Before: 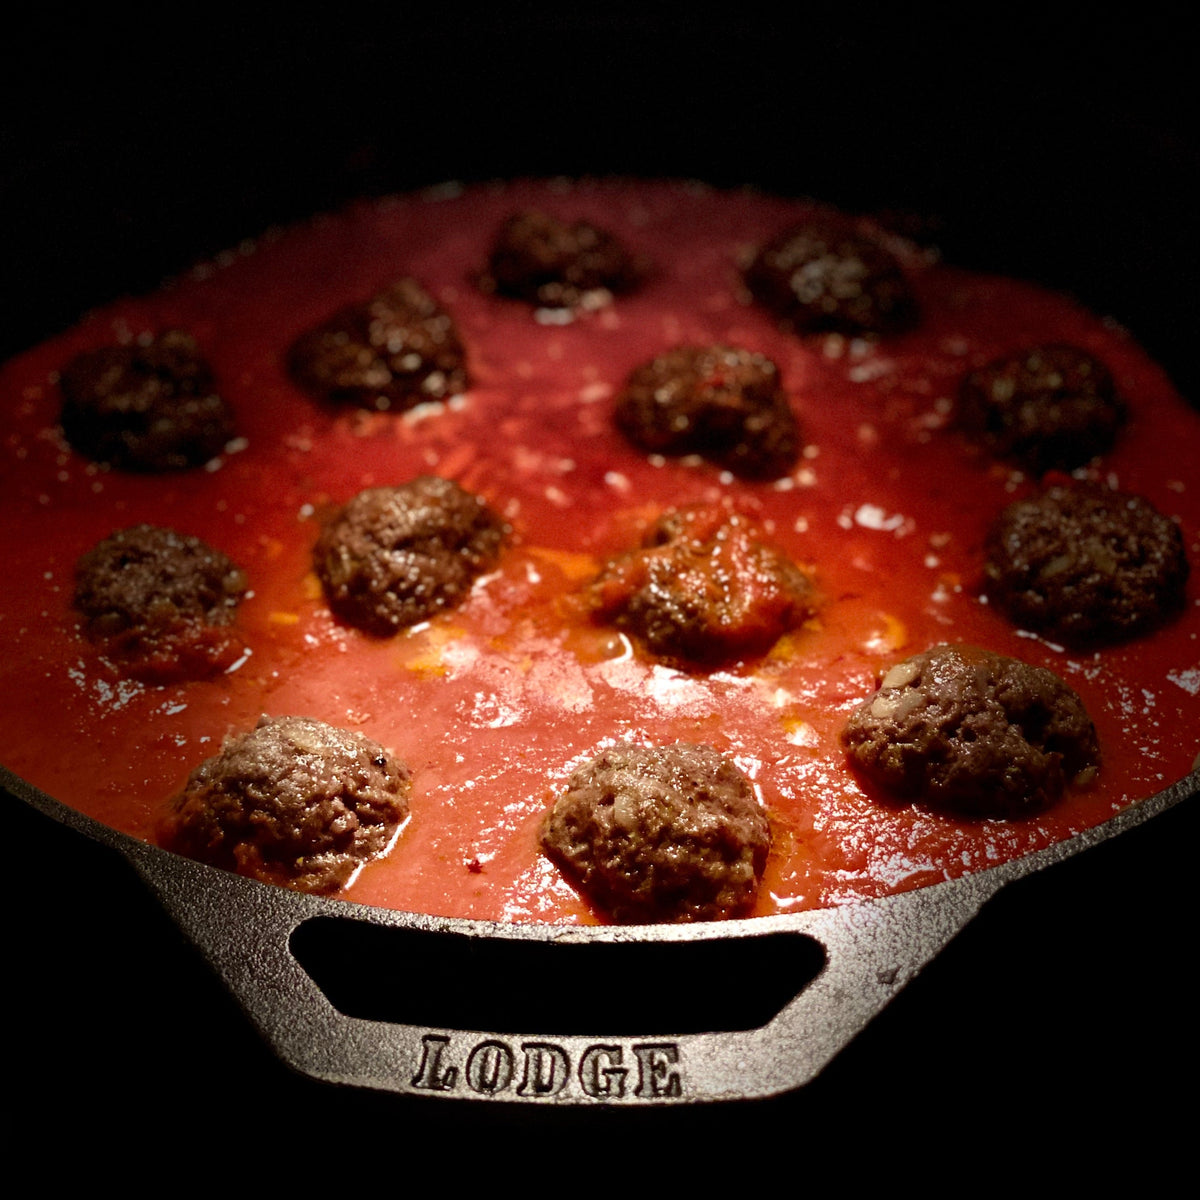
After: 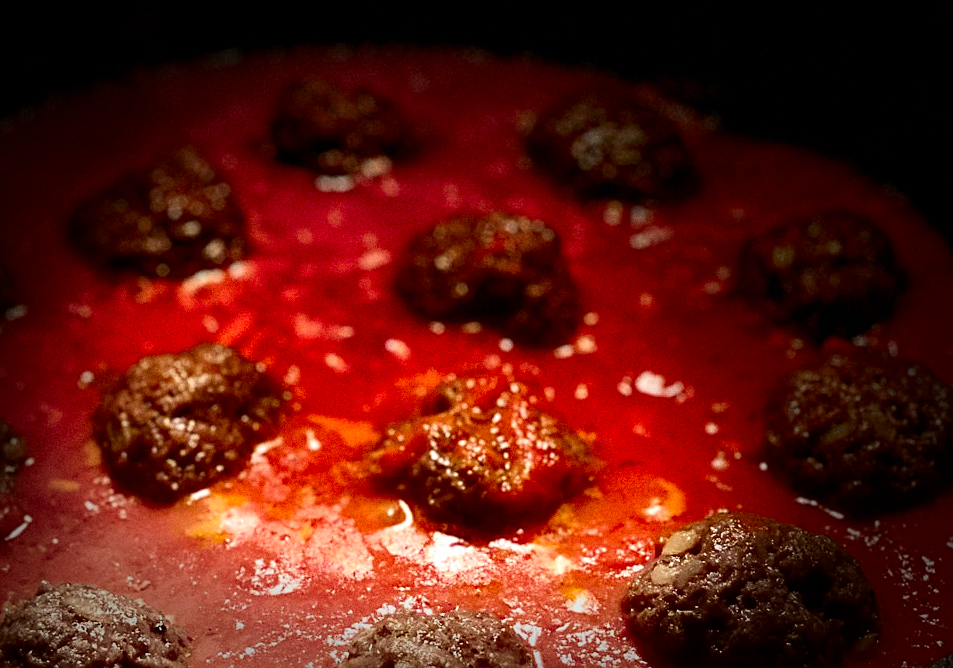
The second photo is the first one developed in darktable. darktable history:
contrast brightness saturation: contrast 0.18, saturation 0.3
haze removal: compatibility mode true, adaptive false
crop: left 18.38%, top 11.092%, right 2.134%, bottom 33.217%
grain: coarseness 0.09 ISO
sharpen: on, module defaults
vignetting: fall-off start 66.7%, fall-off radius 39.74%, brightness -0.576, saturation -0.258, automatic ratio true, width/height ratio 0.671, dithering 16-bit output
